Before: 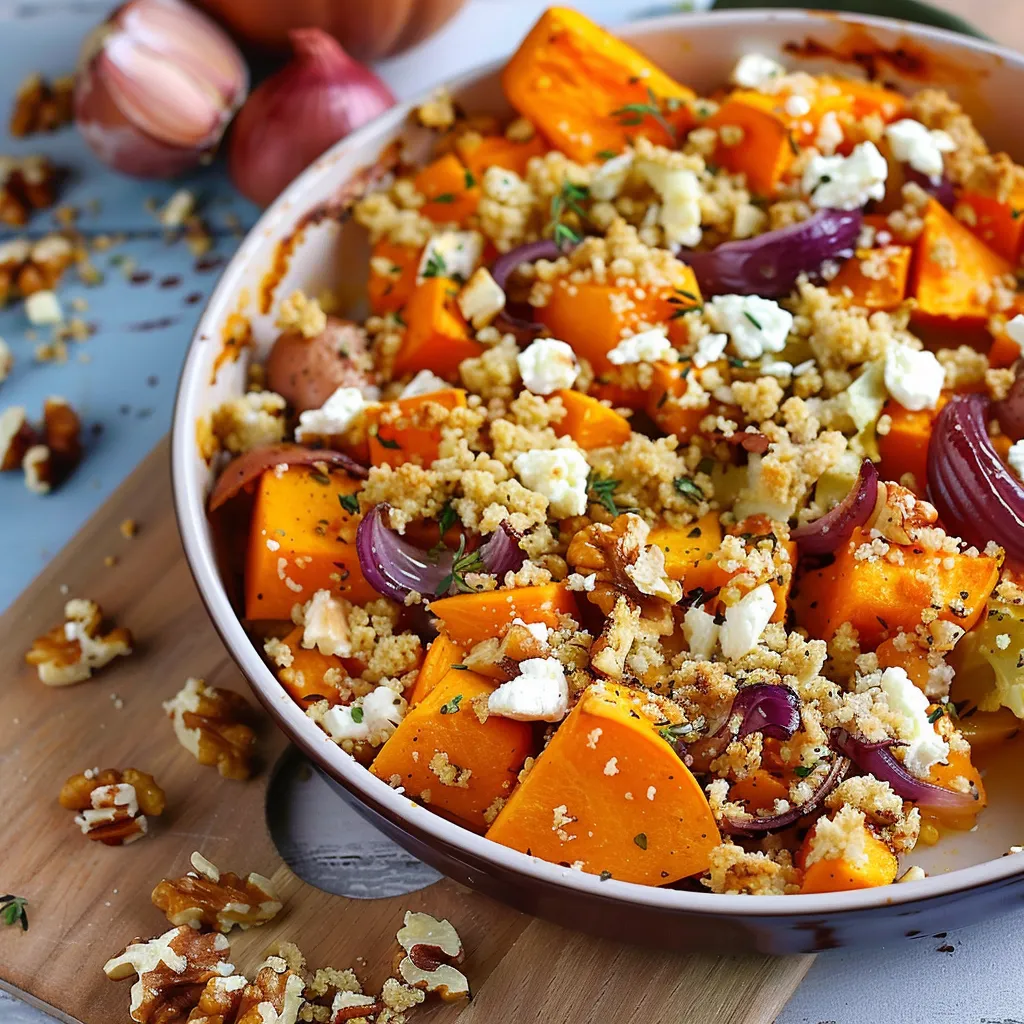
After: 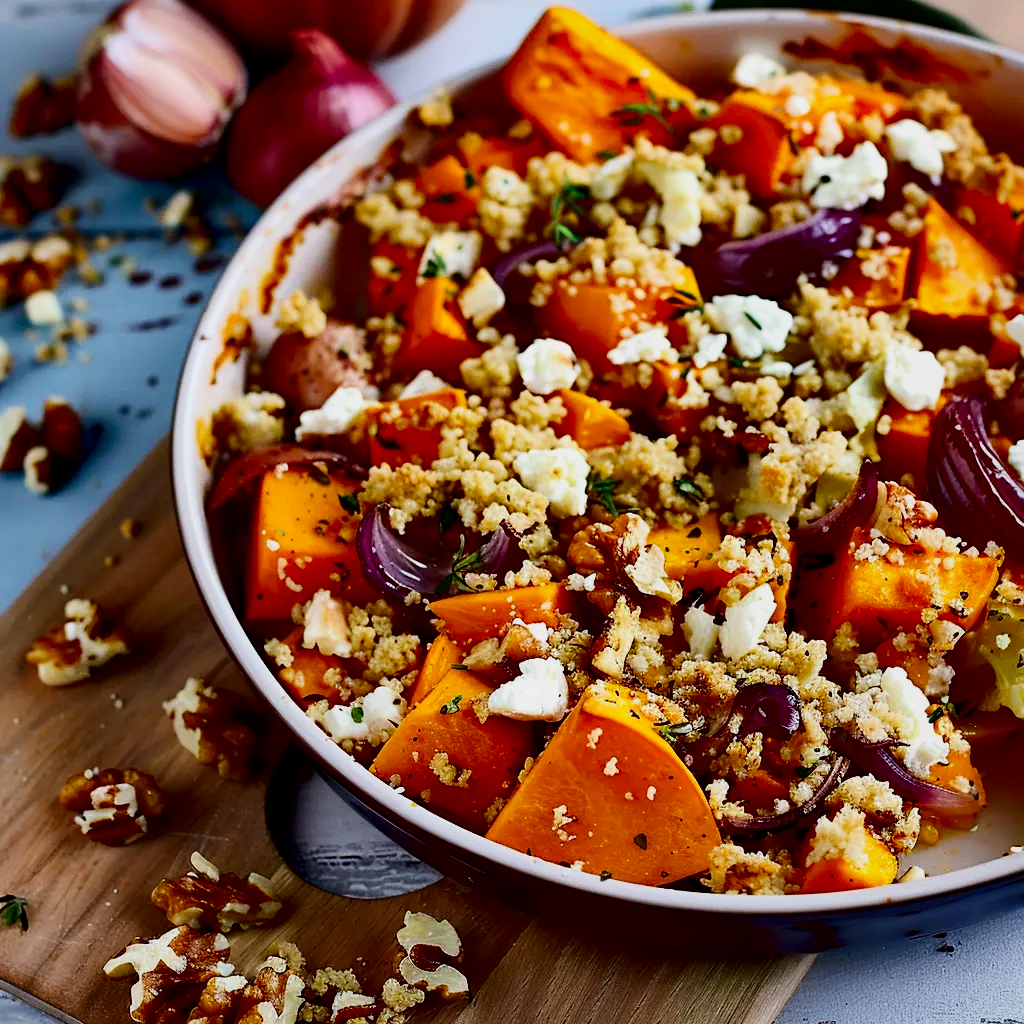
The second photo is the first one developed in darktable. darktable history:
contrast brightness saturation: contrast 0.22, brightness -0.19, saturation 0.24
local contrast: mode bilateral grid, contrast 25, coarseness 60, detail 151%, midtone range 0.2
filmic rgb: hardness 4.17
